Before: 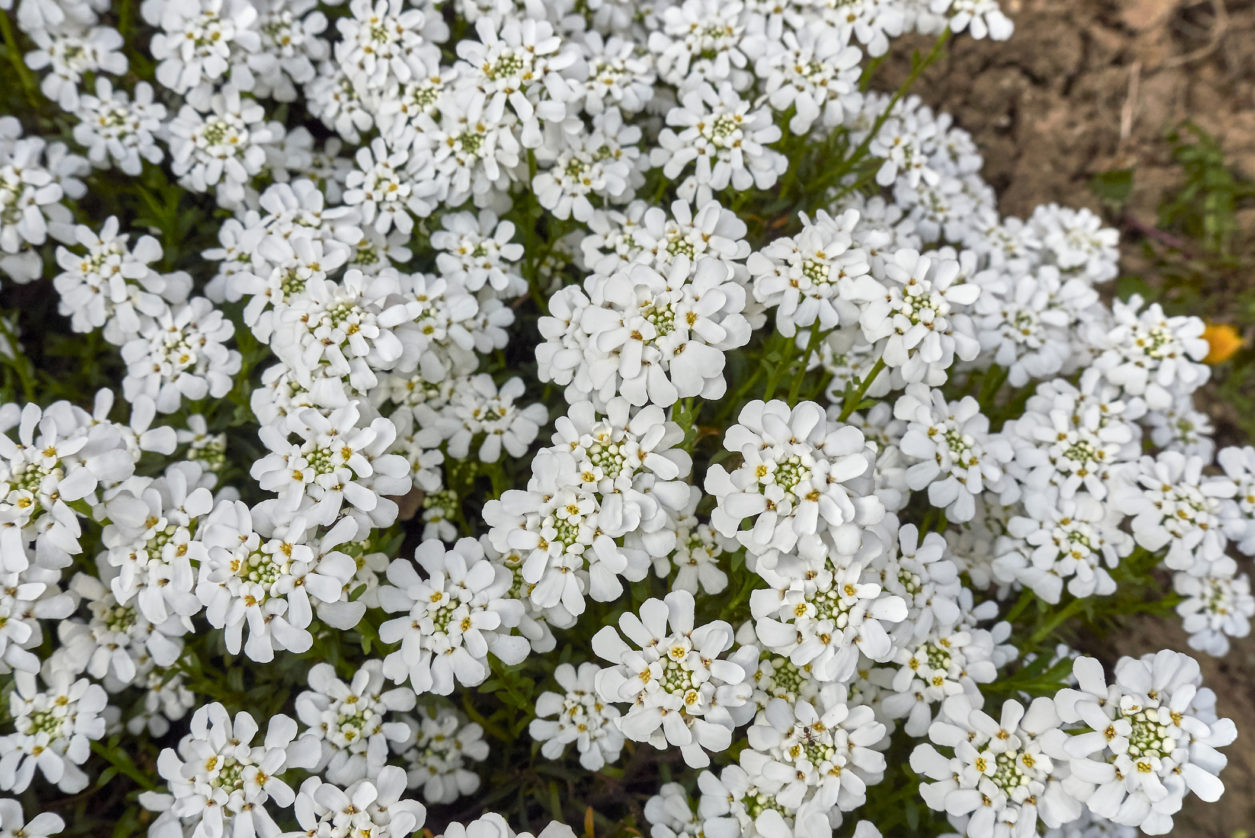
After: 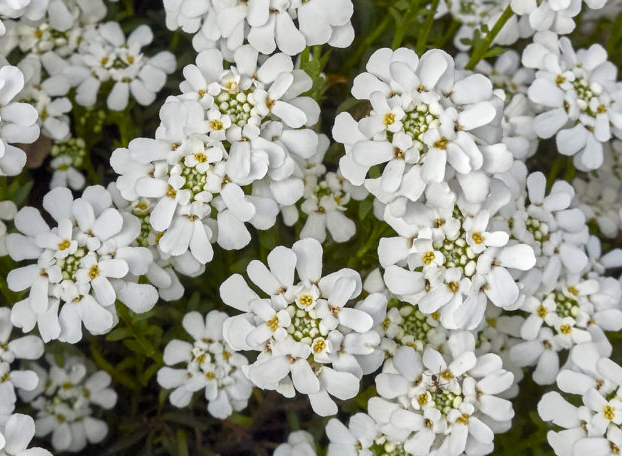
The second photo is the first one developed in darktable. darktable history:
local contrast: mode bilateral grid, contrast 20, coarseness 51, detail 119%, midtone range 0.2
crop: left 29.657%, top 42.053%, right 20.777%, bottom 3.515%
